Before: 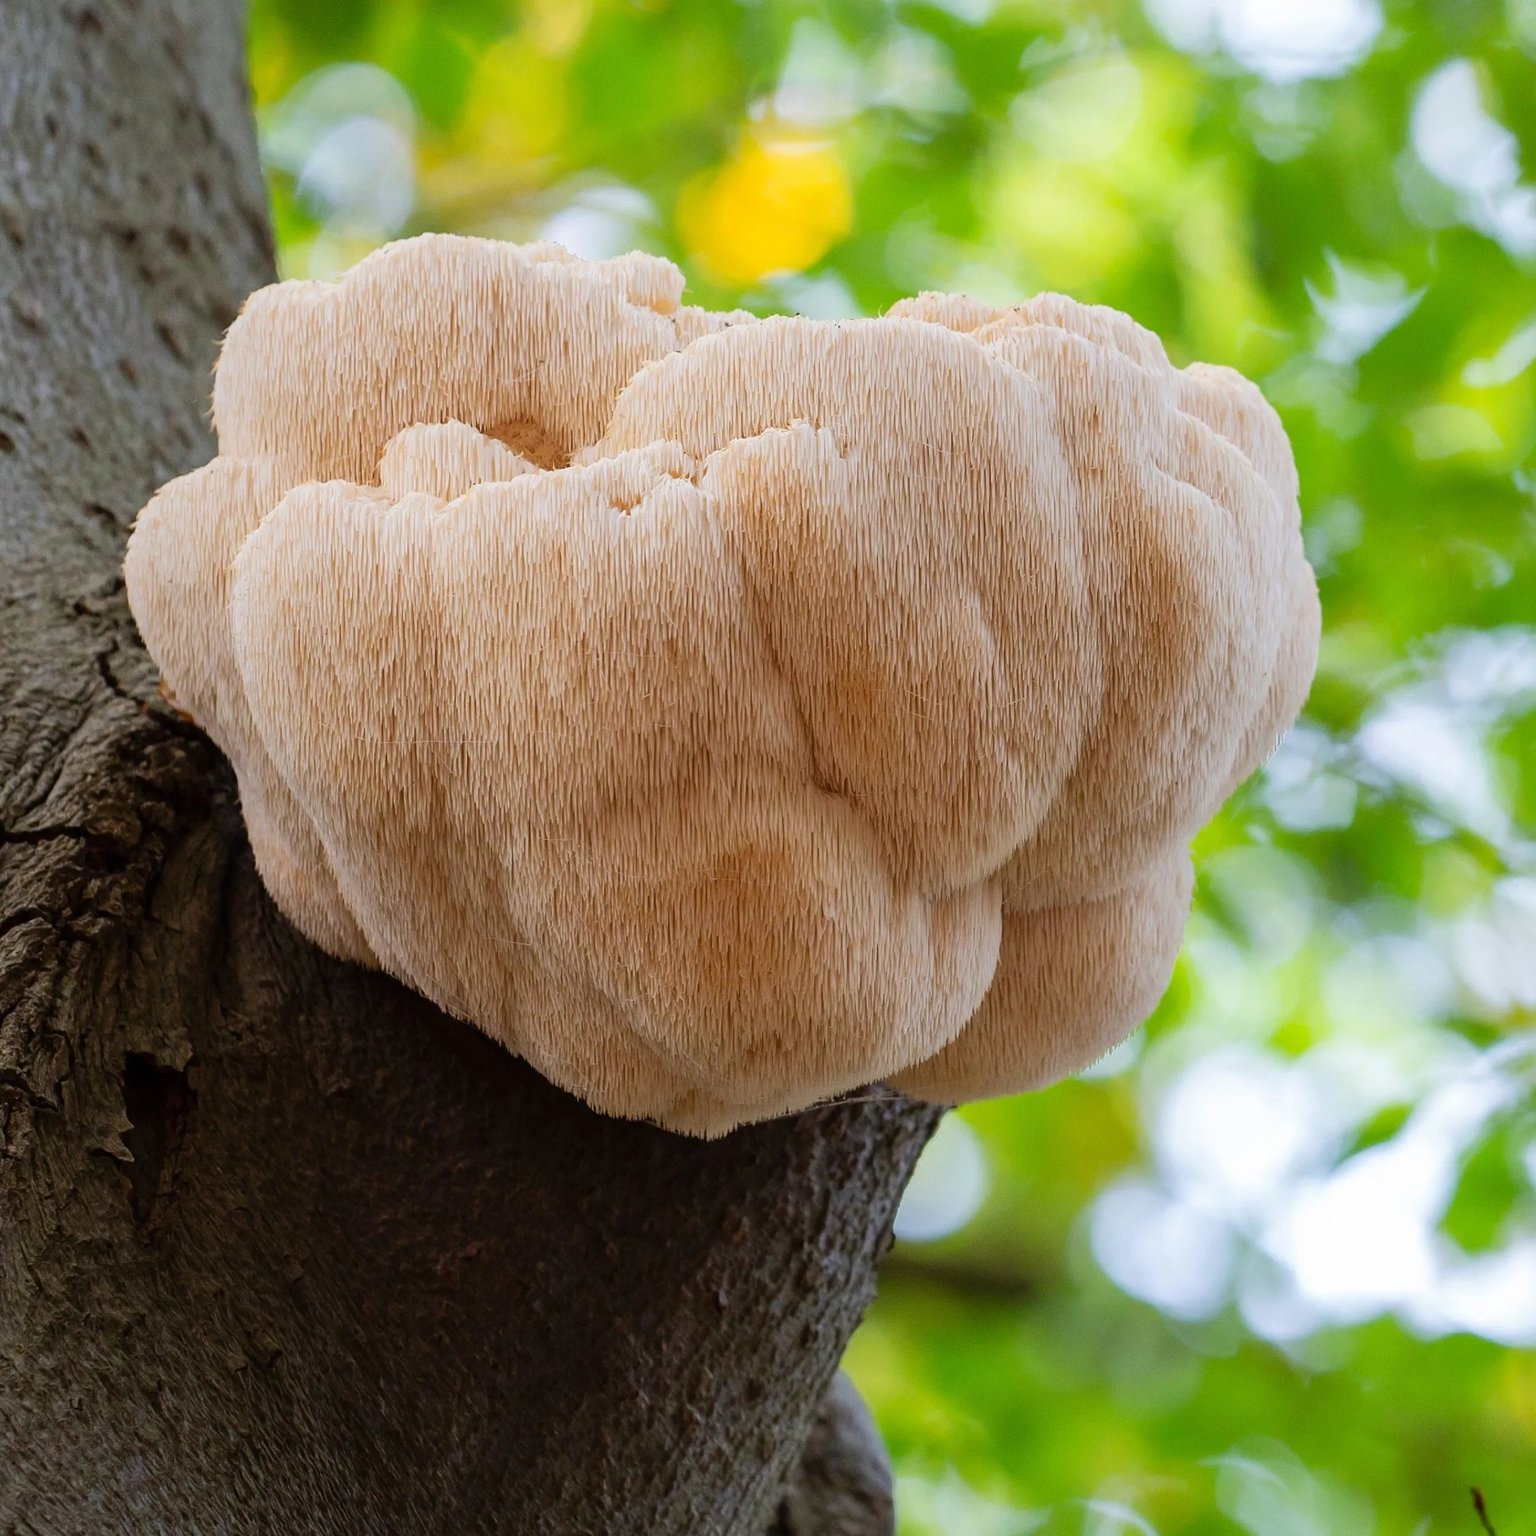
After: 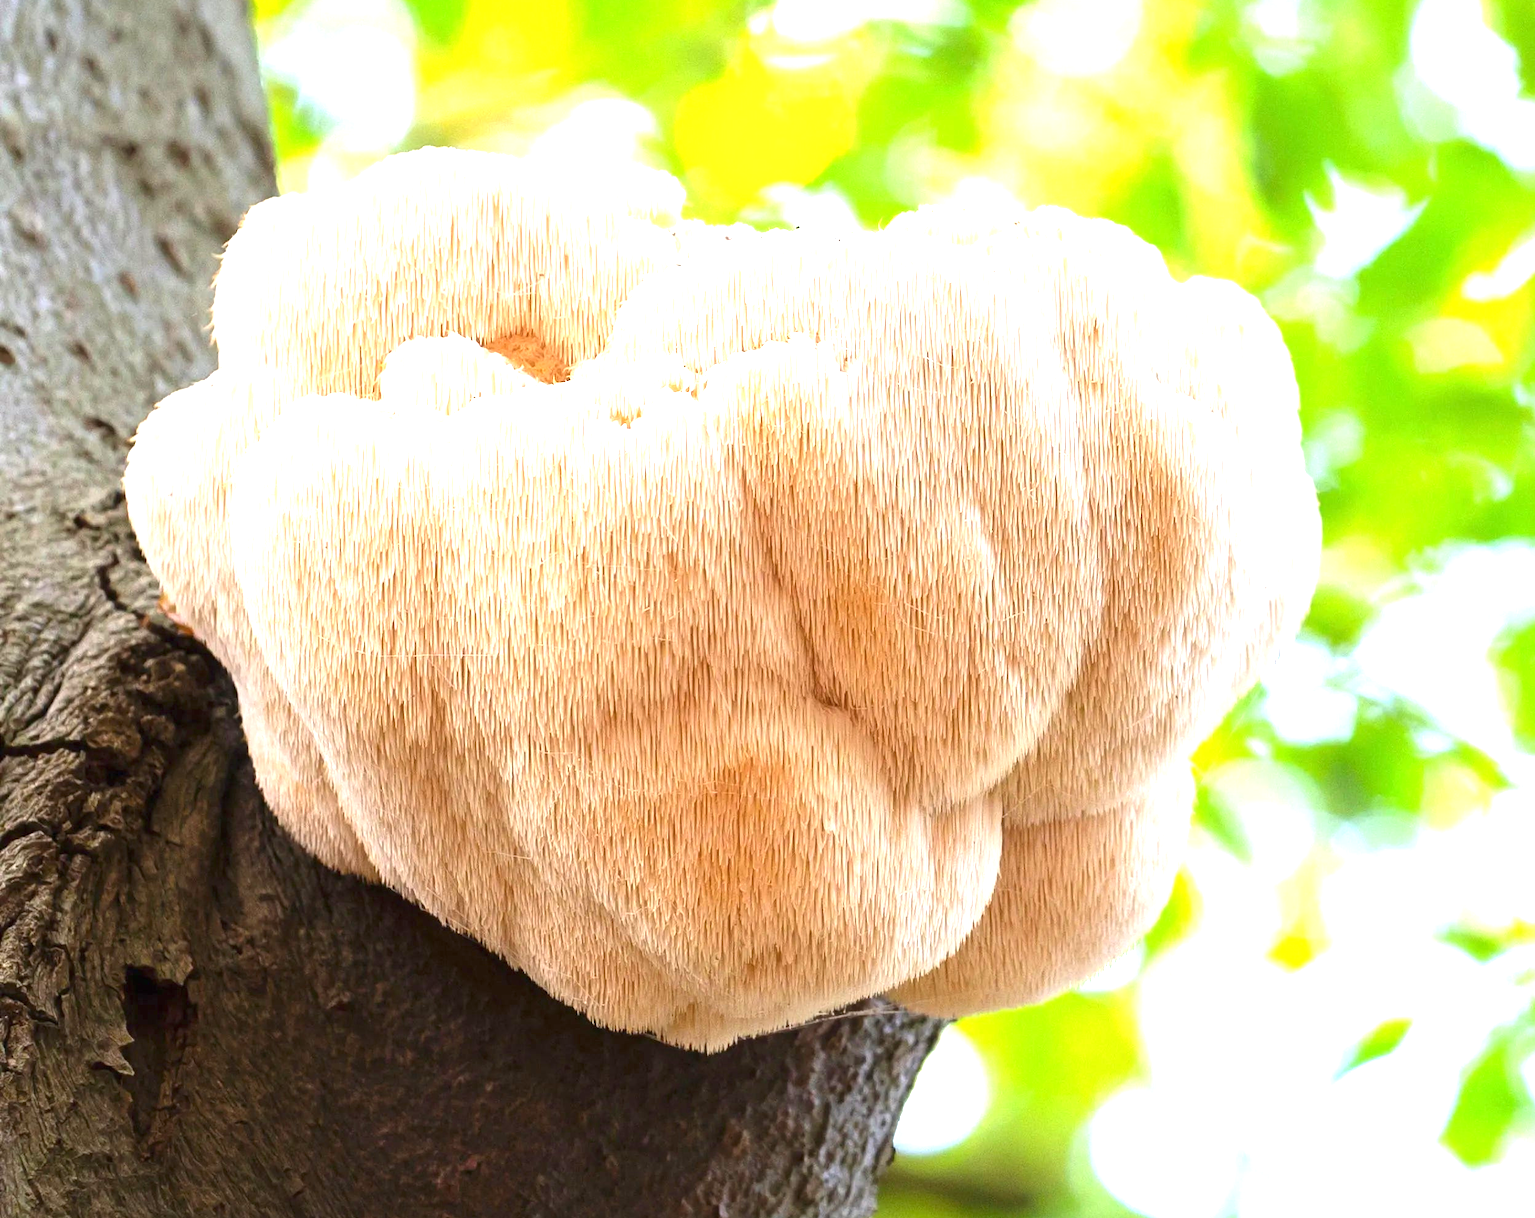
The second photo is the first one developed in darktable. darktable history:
exposure: black level correction 0, exposure 1.598 EV, compensate highlight preservation false
crop and rotate: top 5.662%, bottom 14.991%
color balance rgb: power › luminance 1.617%, perceptual saturation grading › global saturation 0.911%
